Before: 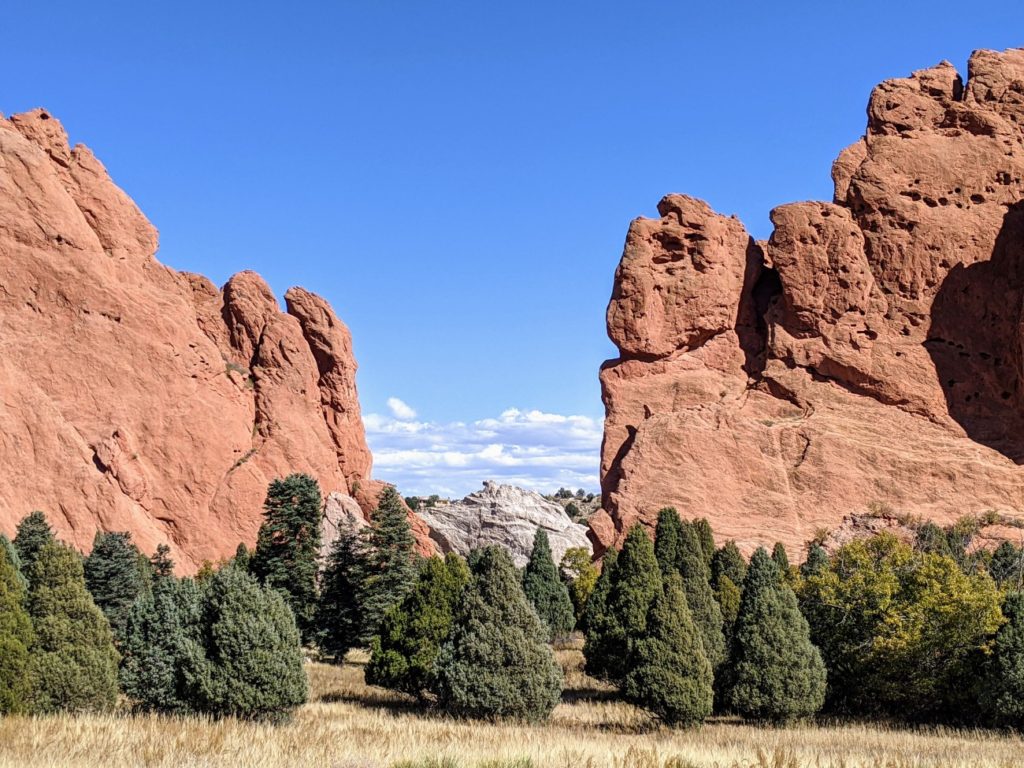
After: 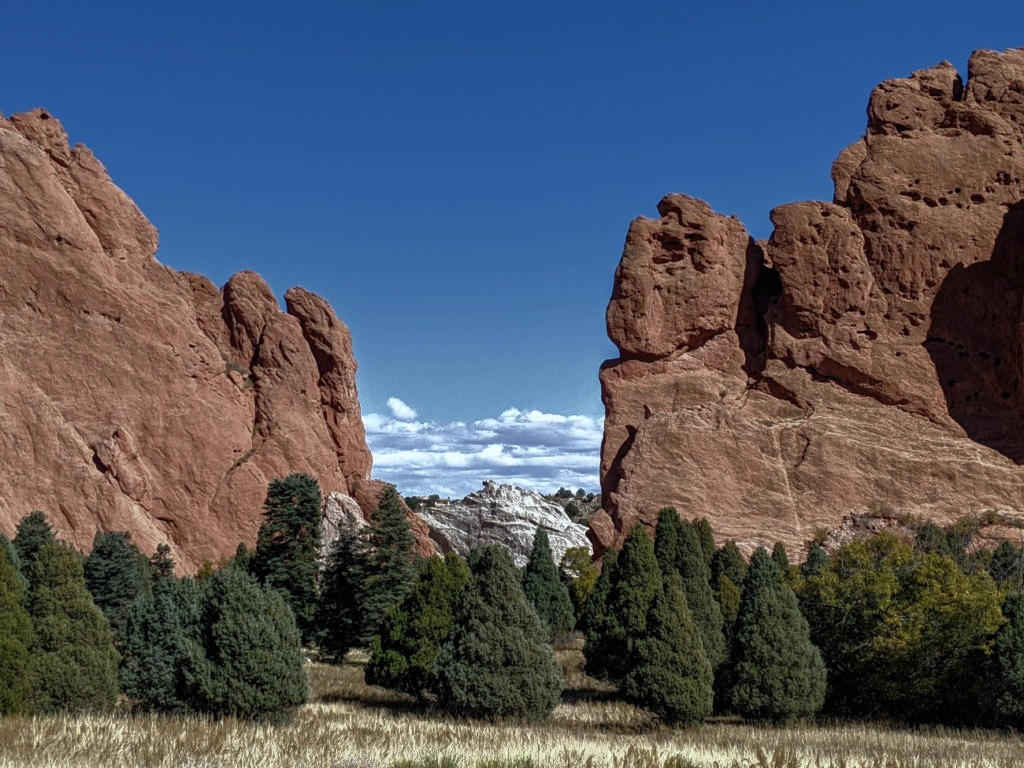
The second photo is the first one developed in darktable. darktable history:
base curve: curves: ch0 [(0, 0) (0.564, 0.291) (0.802, 0.731) (1, 1)]
color calibration: illuminant Planckian (black body), adaptation linear Bradford (ICC v4), x 0.361, y 0.366, temperature 4511.61 K, saturation algorithm version 1 (2020)
